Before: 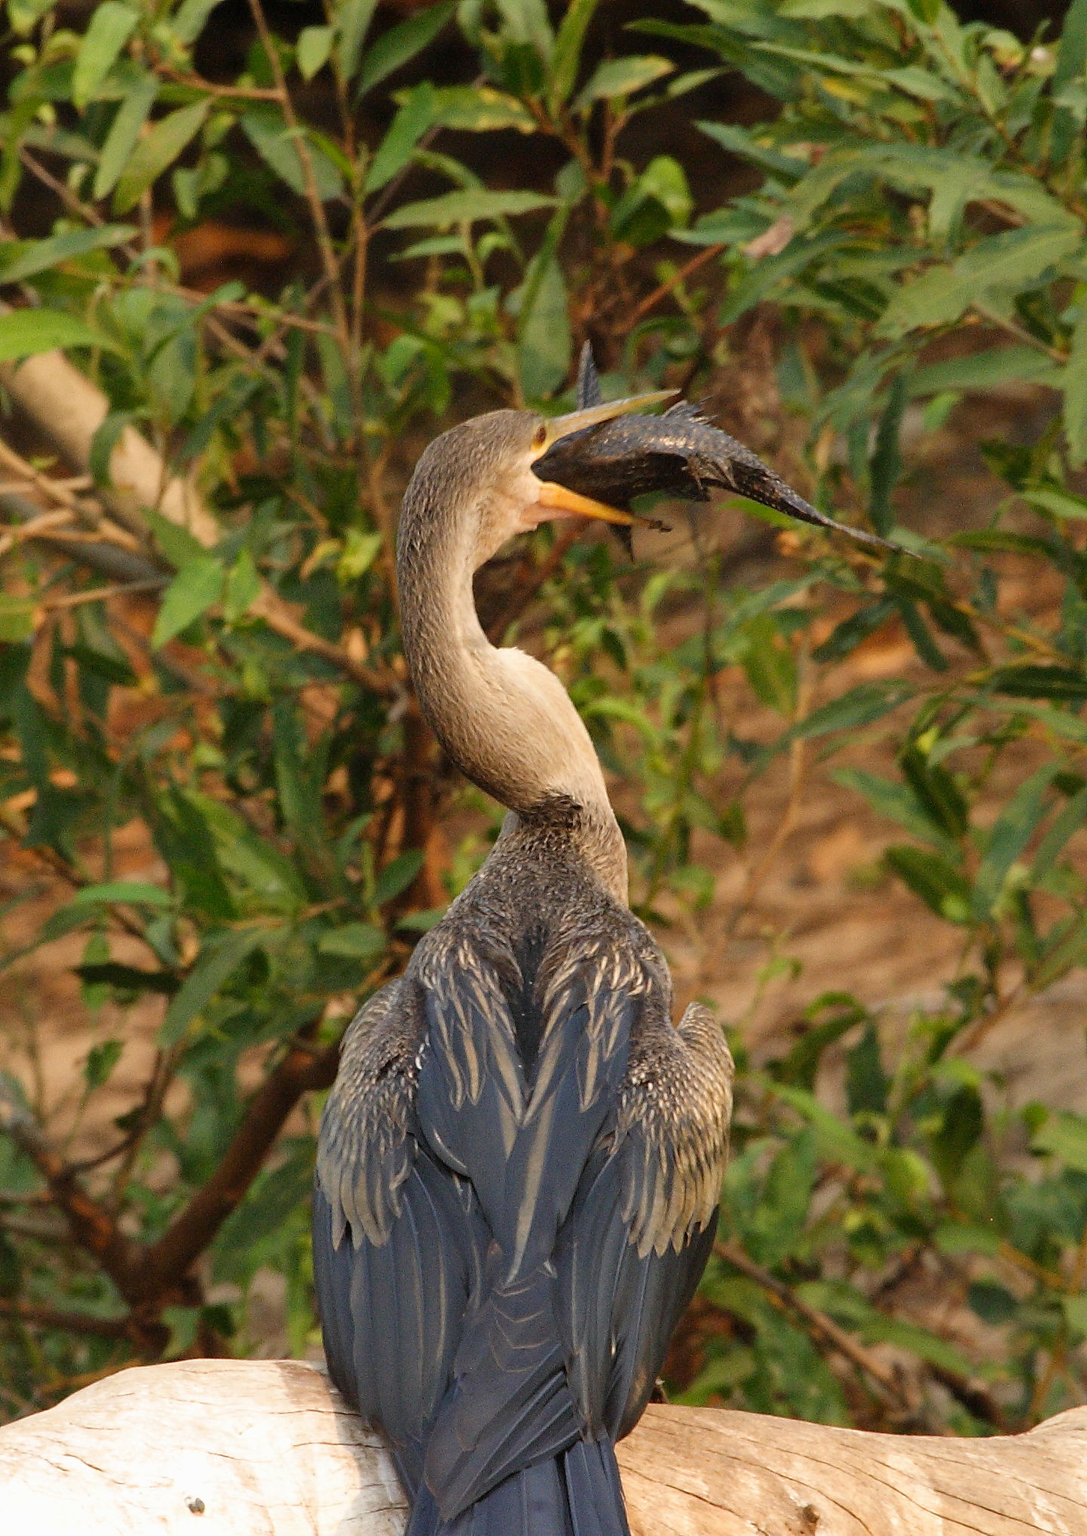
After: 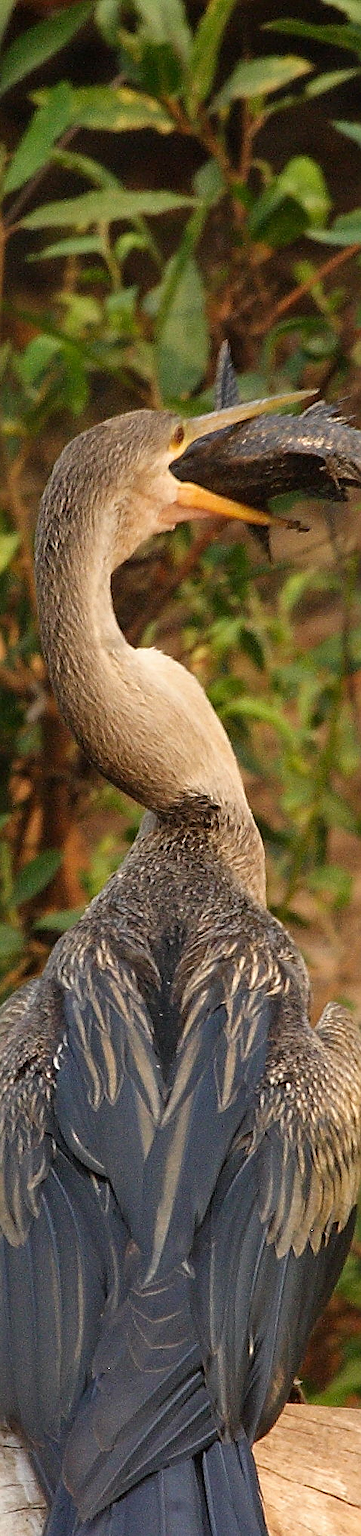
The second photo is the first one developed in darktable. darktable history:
grain: coarseness 14.57 ISO, strength 8.8%
crop: left 33.36%, right 33.36%
sharpen: on, module defaults
